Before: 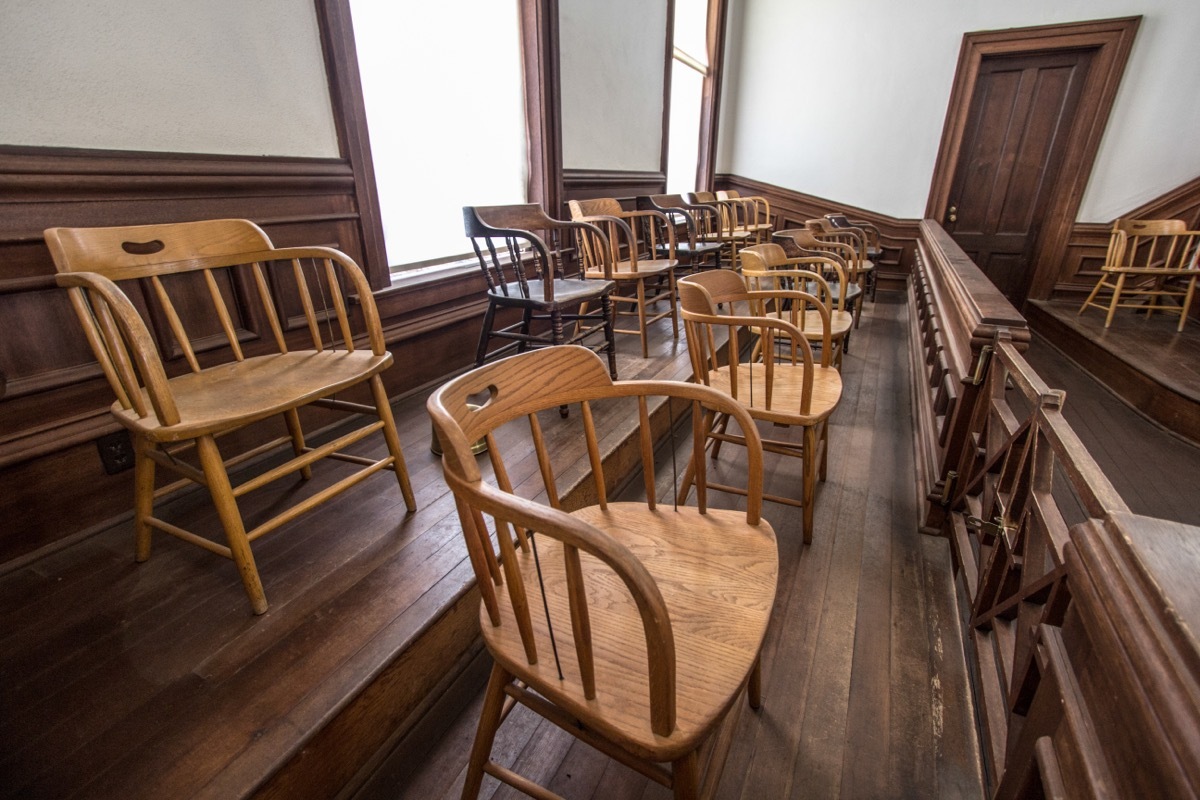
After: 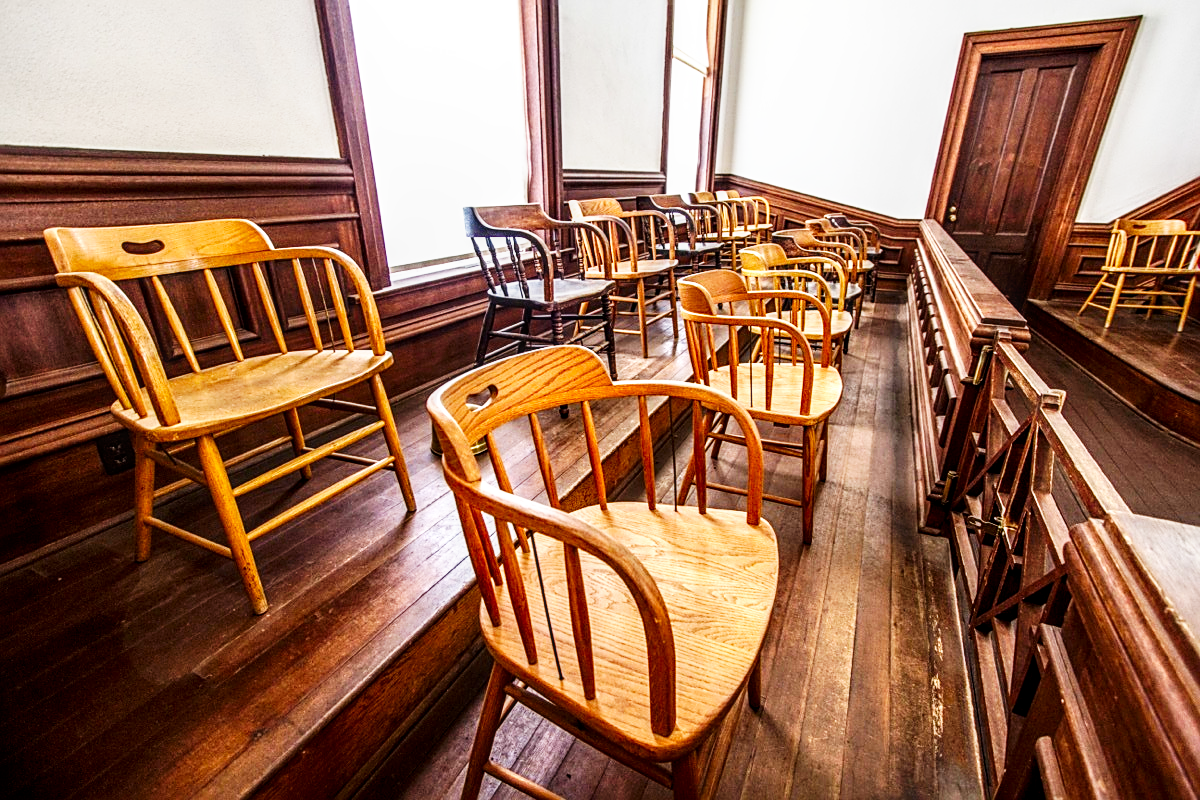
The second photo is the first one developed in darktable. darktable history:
base curve: curves: ch0 [(0, 0) (0.007, 0.004) (0.027, 0.03) (0.046, 0.07) (0.207, 0.54) (0.442, 0.872) (0.673, 0.972) (1, 1)], preserve colors none
contrast brightness saturation: brightness -0.029, saturation 0.341
local contrast: detail 130%
sharpen: amount 0.489
